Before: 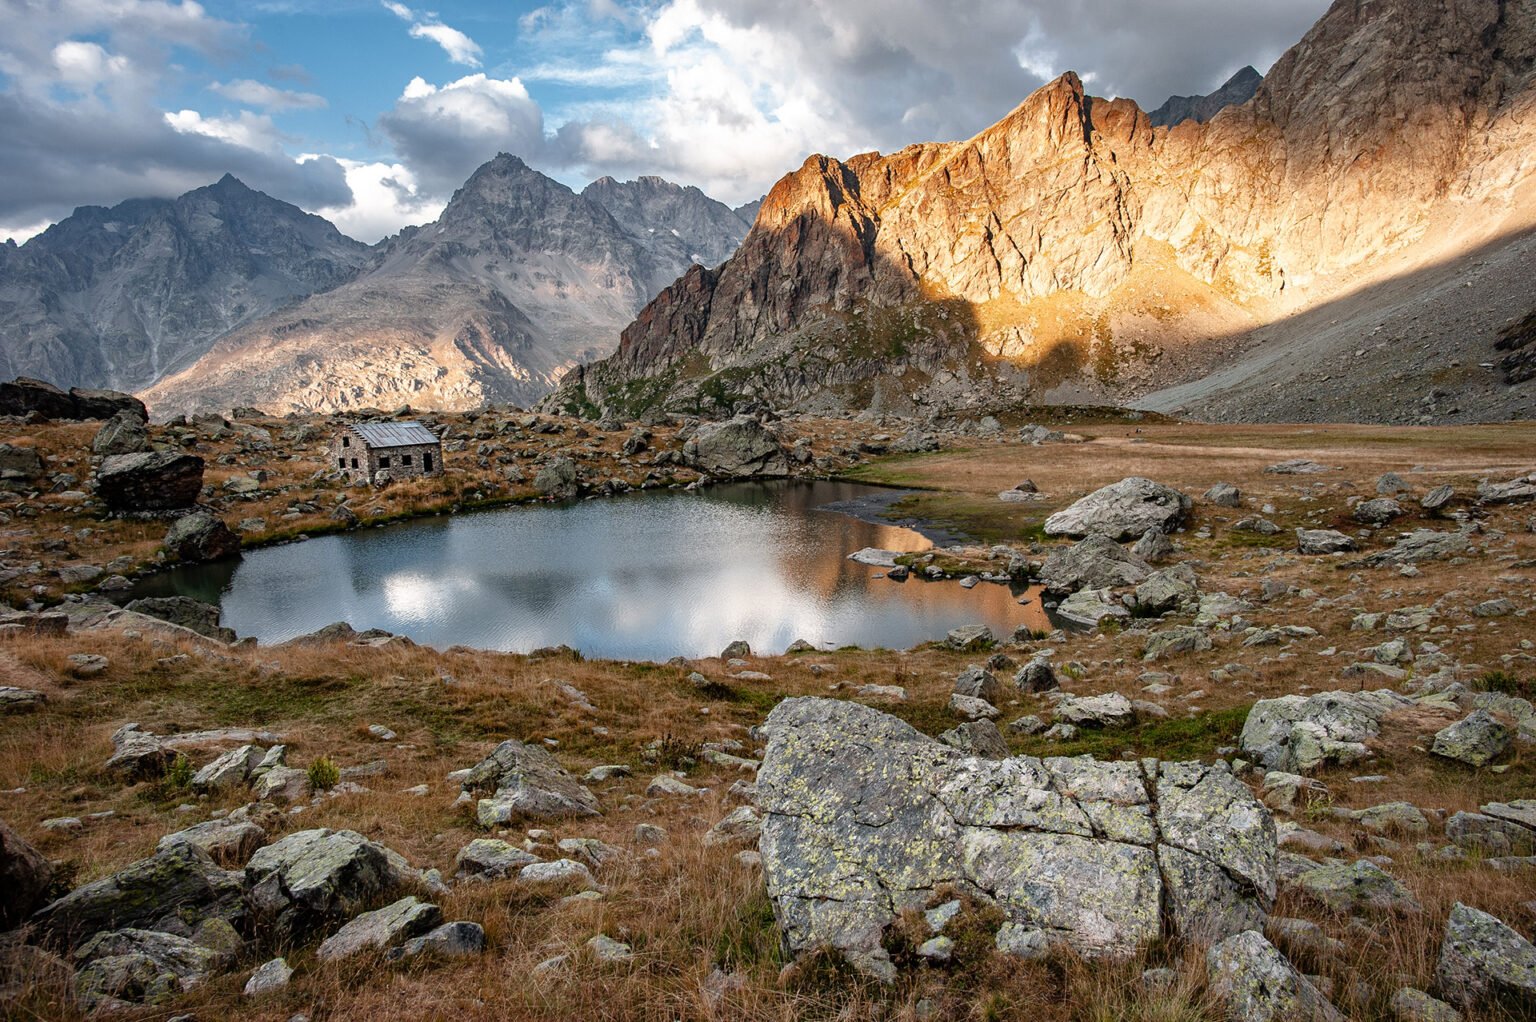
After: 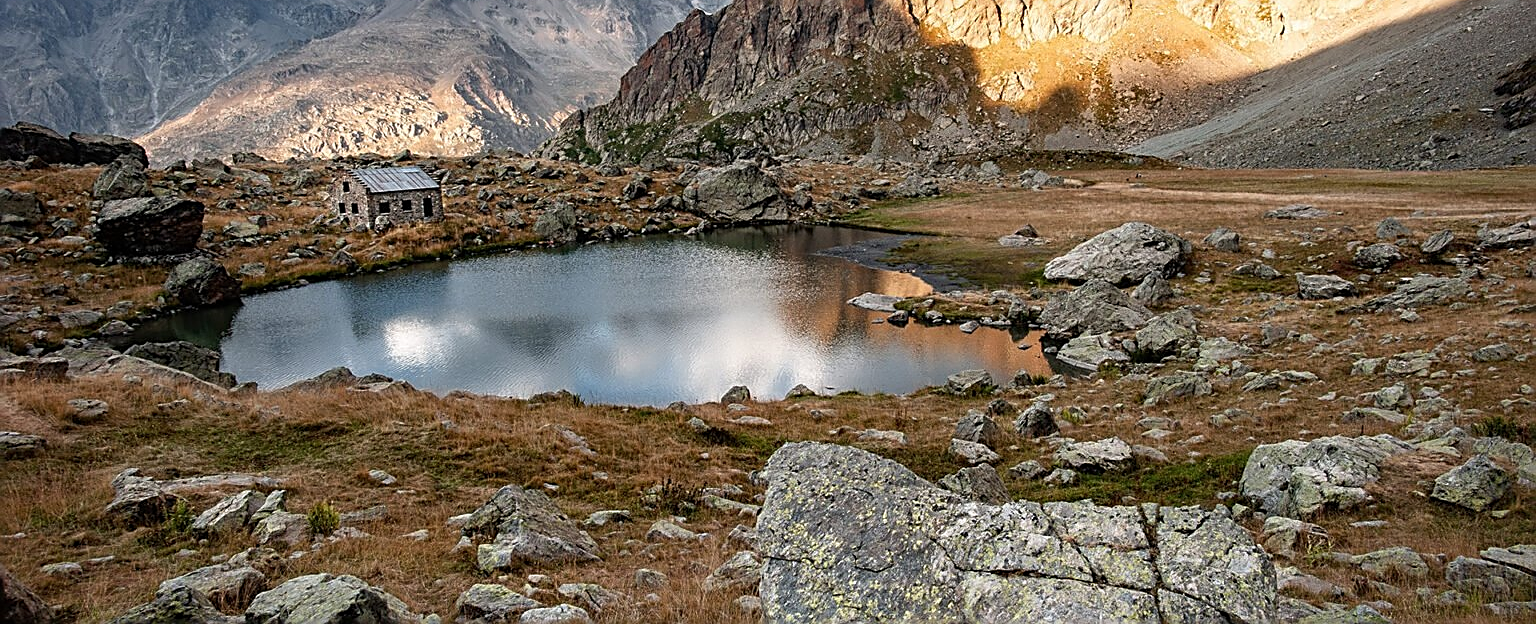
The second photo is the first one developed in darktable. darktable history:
sharpen: amount 0.734
crop and rotate: top 24.977%, bottom 13.934%
